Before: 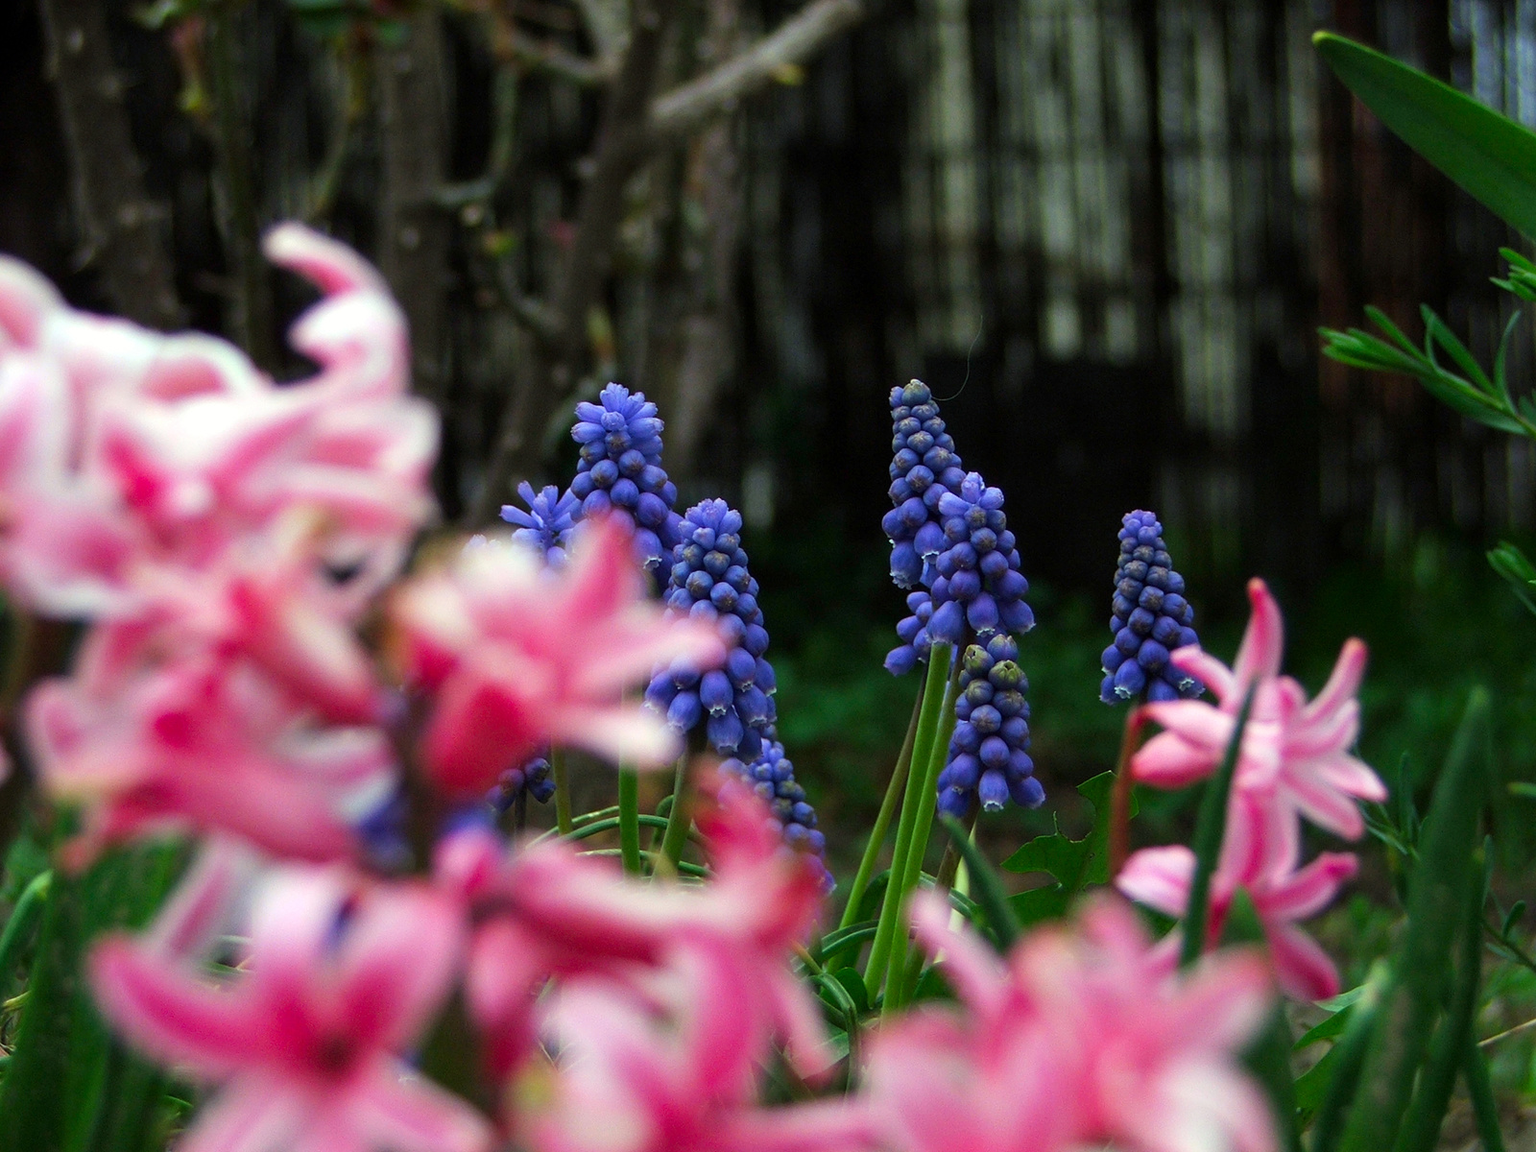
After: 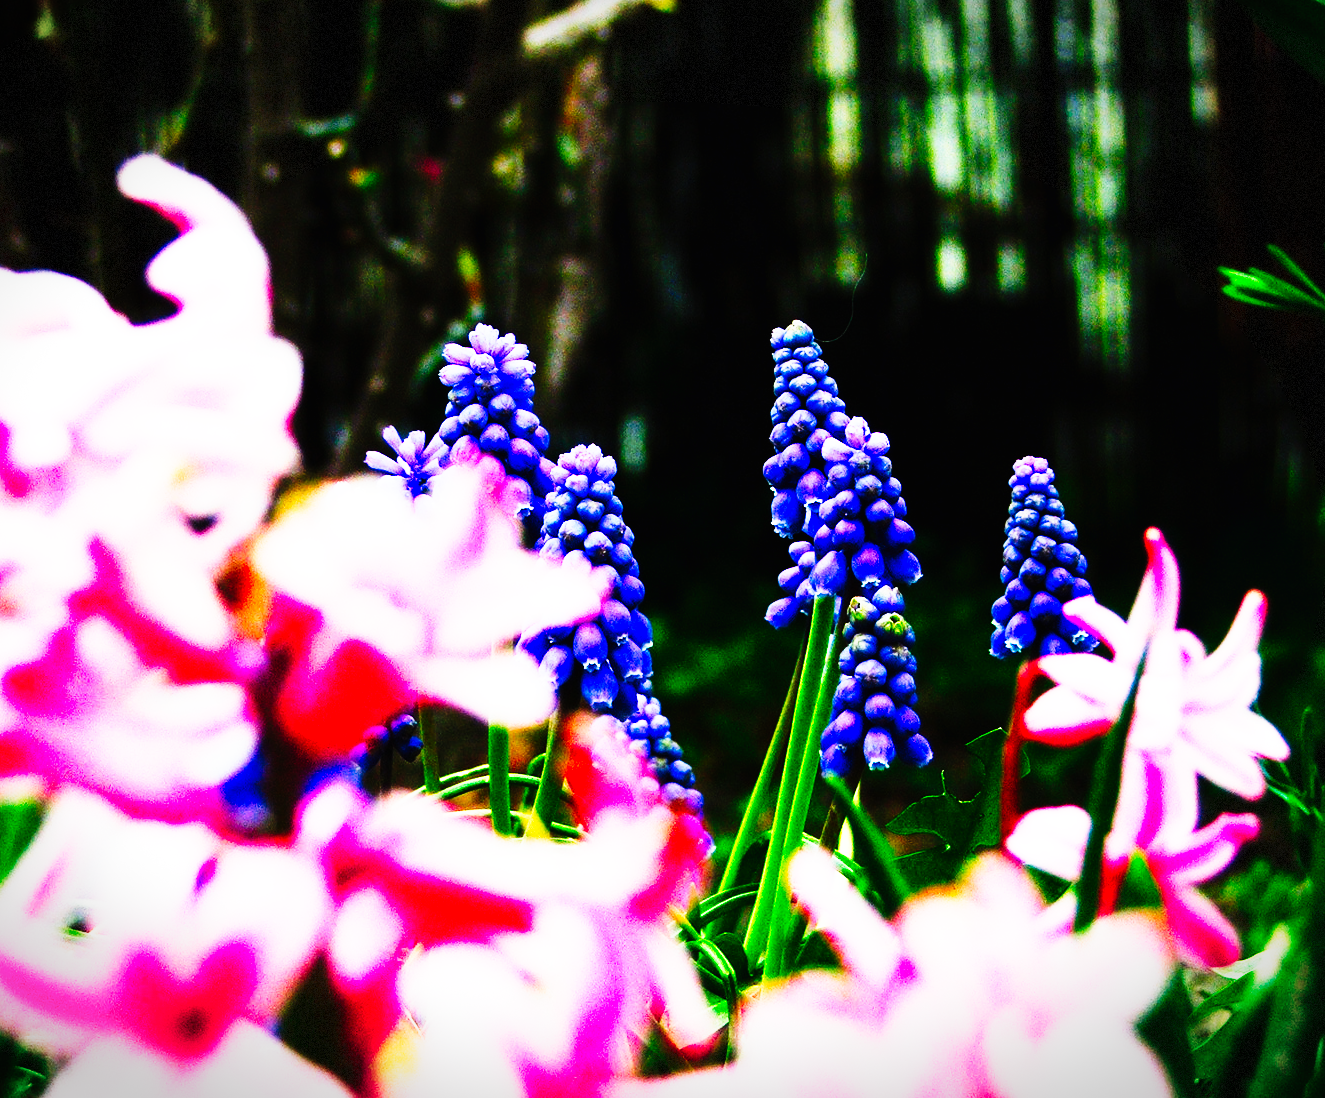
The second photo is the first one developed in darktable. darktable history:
tone curve: curves: ch0 [(0, 0) (0.003, 0.005) (0.011, 0.008) (0.025, 0.013) (0.044, 0.017) (0.069, 0.022) (0.1, 0.029) (0.136, 0.038) (0.177, 0.053) (0.224, 0.081) (0.277, 0.128) (0.335, 0.214) (0.399, 0.343) (0.468, 0.478) (0.543, 0.641) (0.623, 0.798) (0.709, 0.911) (0.801, 0.971) (0.898, 0.99) (1, 1)], preserve colors none
vignetting: fall-off start 100%, brightness -0.406, saturation -0.3, width/height ratio 1.324, dithering 8-bit output, unbound false
crop: left 9.807%, top 6.259%, right 7.334%, bottom 2.177%
base curve: curves: ch0 [(0, 0.003) (0.001, 0.002) (0.006, 0.004) (0.02, 0.022) (0.048, 0.086) (0.094, 0.234) (0.162, 0.431) (0.258, 0.629) (0.385, 0.8) (0.548, 0.918) (0.751, 0.988) (1, 1)], preserve colors none
color balance rgb: perceptual saturation grading › global saturation 20%, perceptual saturation grading › highlights -25%, perceptual saturation grading › shadows 25%
